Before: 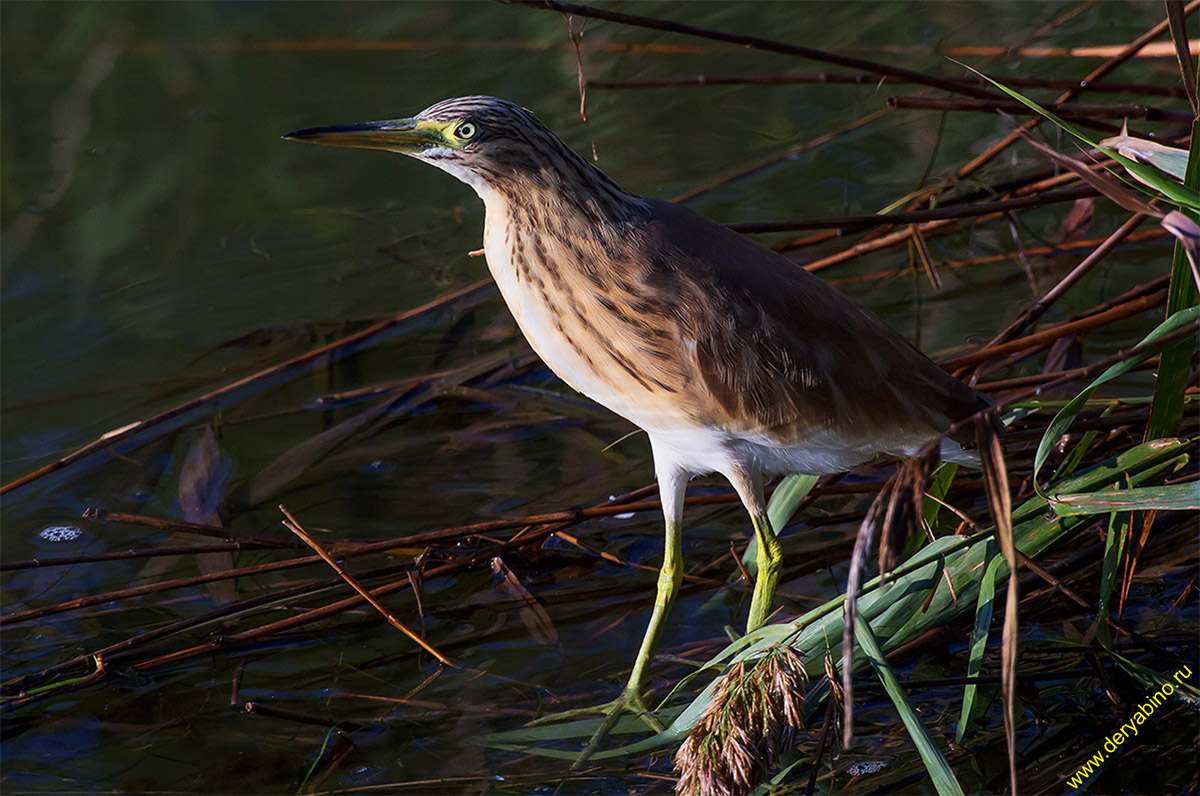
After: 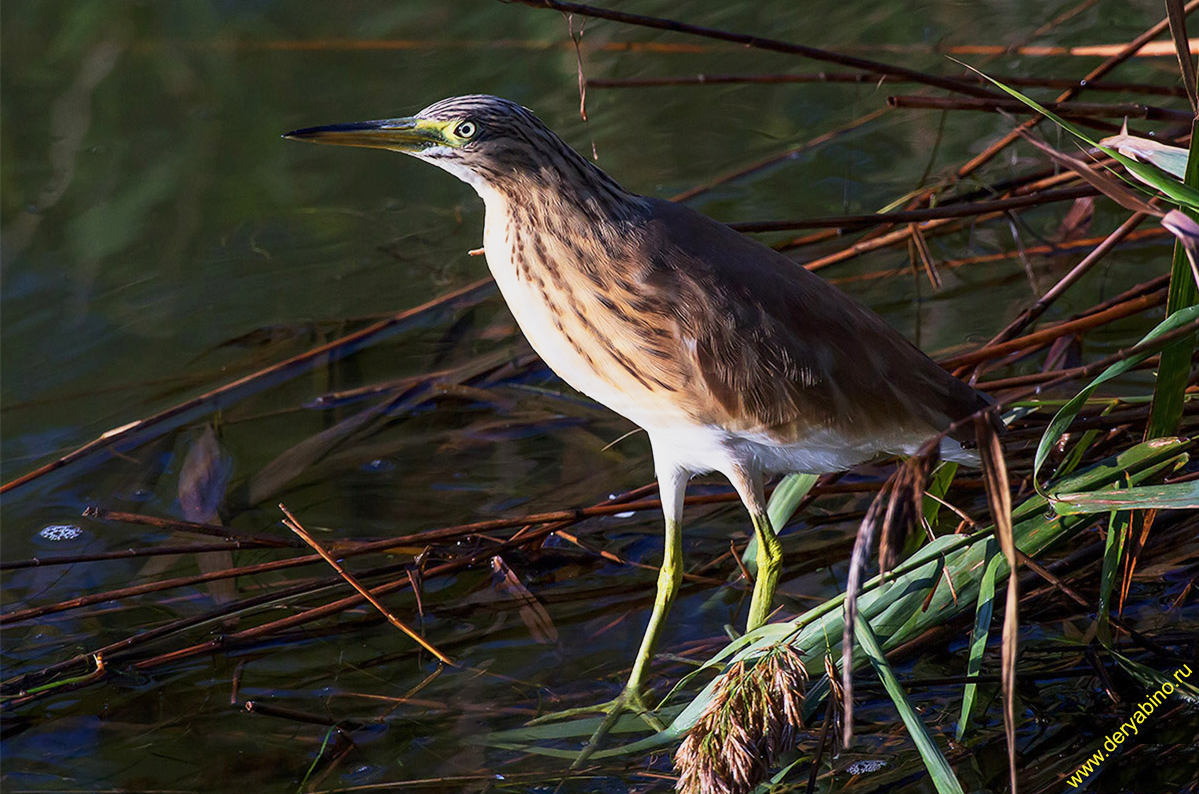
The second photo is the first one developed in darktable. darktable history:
crop: top 0.148%, bottom 0.095%
base curve: curves: ch0 [(0, 0) (0.088, 0.125) (0.176, 0.251) (0.354, 0.501) (0.613, 0.749) (1, 0.877)], exposure shift 0.585, preserve colors none
